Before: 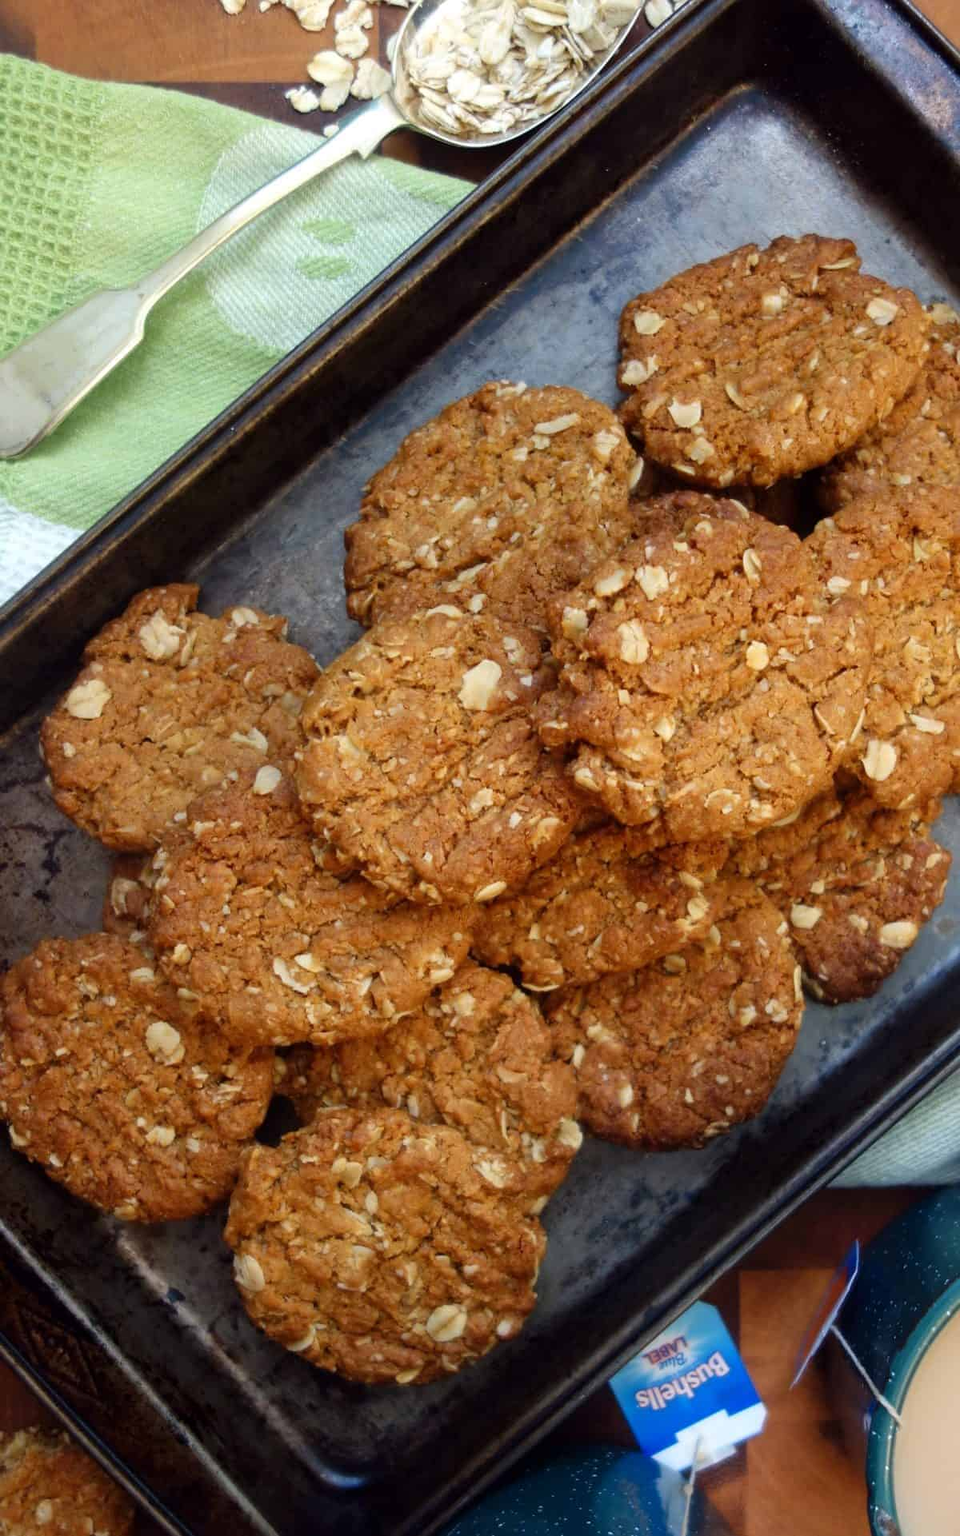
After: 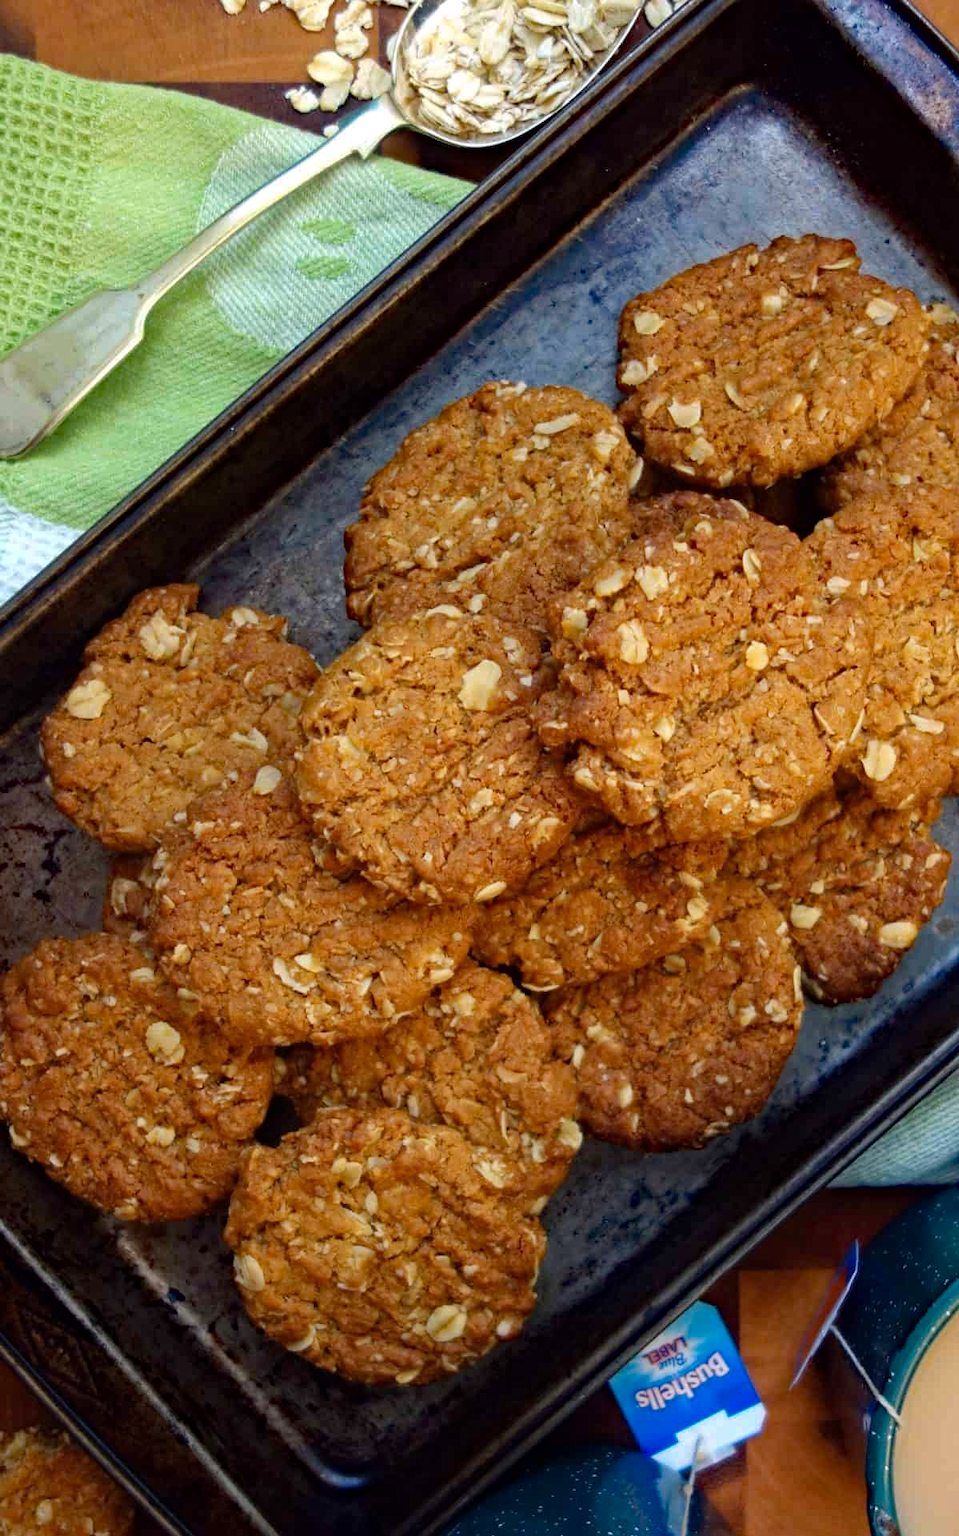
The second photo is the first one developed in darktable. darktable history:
contrast brightness saturation: contrast 0.05
haze removal: strength 0.53, distance 0.925, compatibility mode true, adaptive false
